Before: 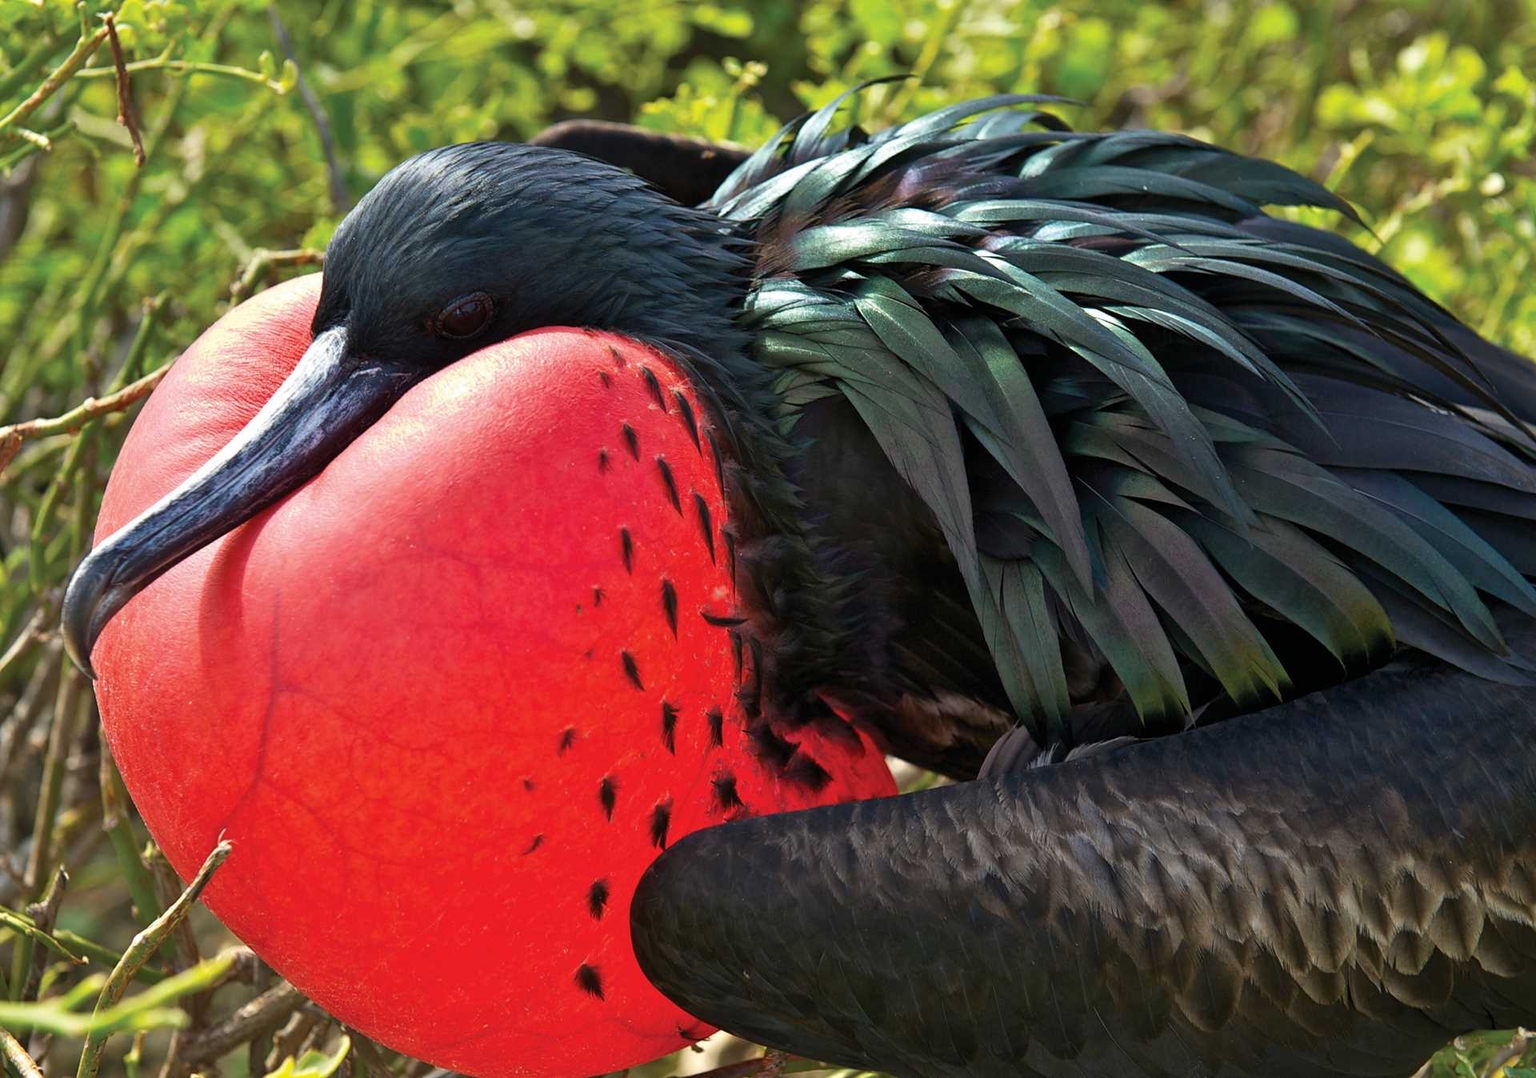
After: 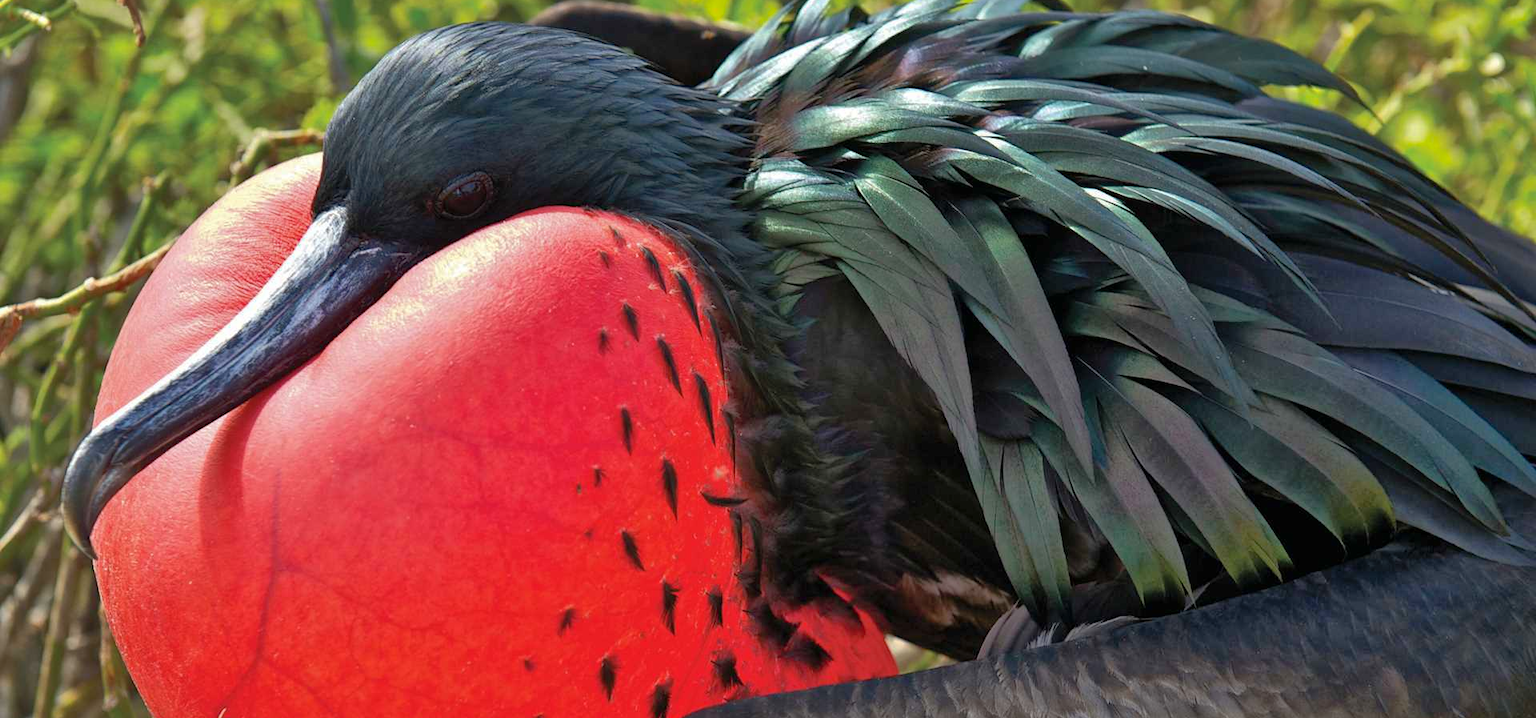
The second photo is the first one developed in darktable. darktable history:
shadows and highlights: on, module defaults
crop: top 11.166%, bottom 22.168%
